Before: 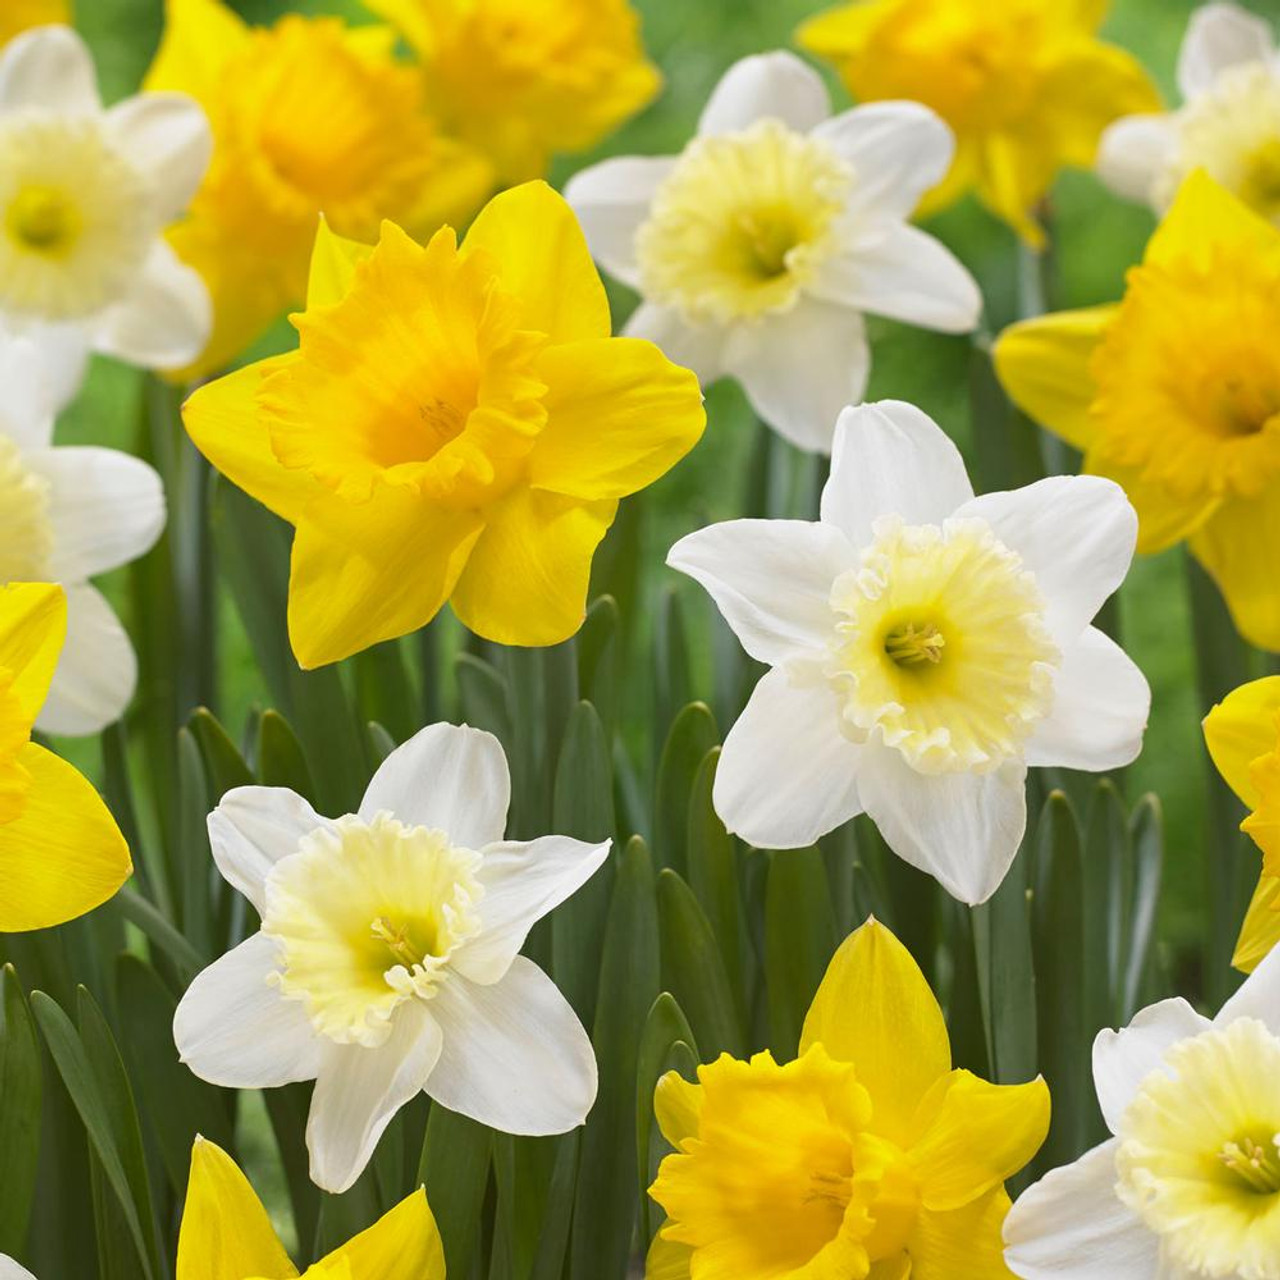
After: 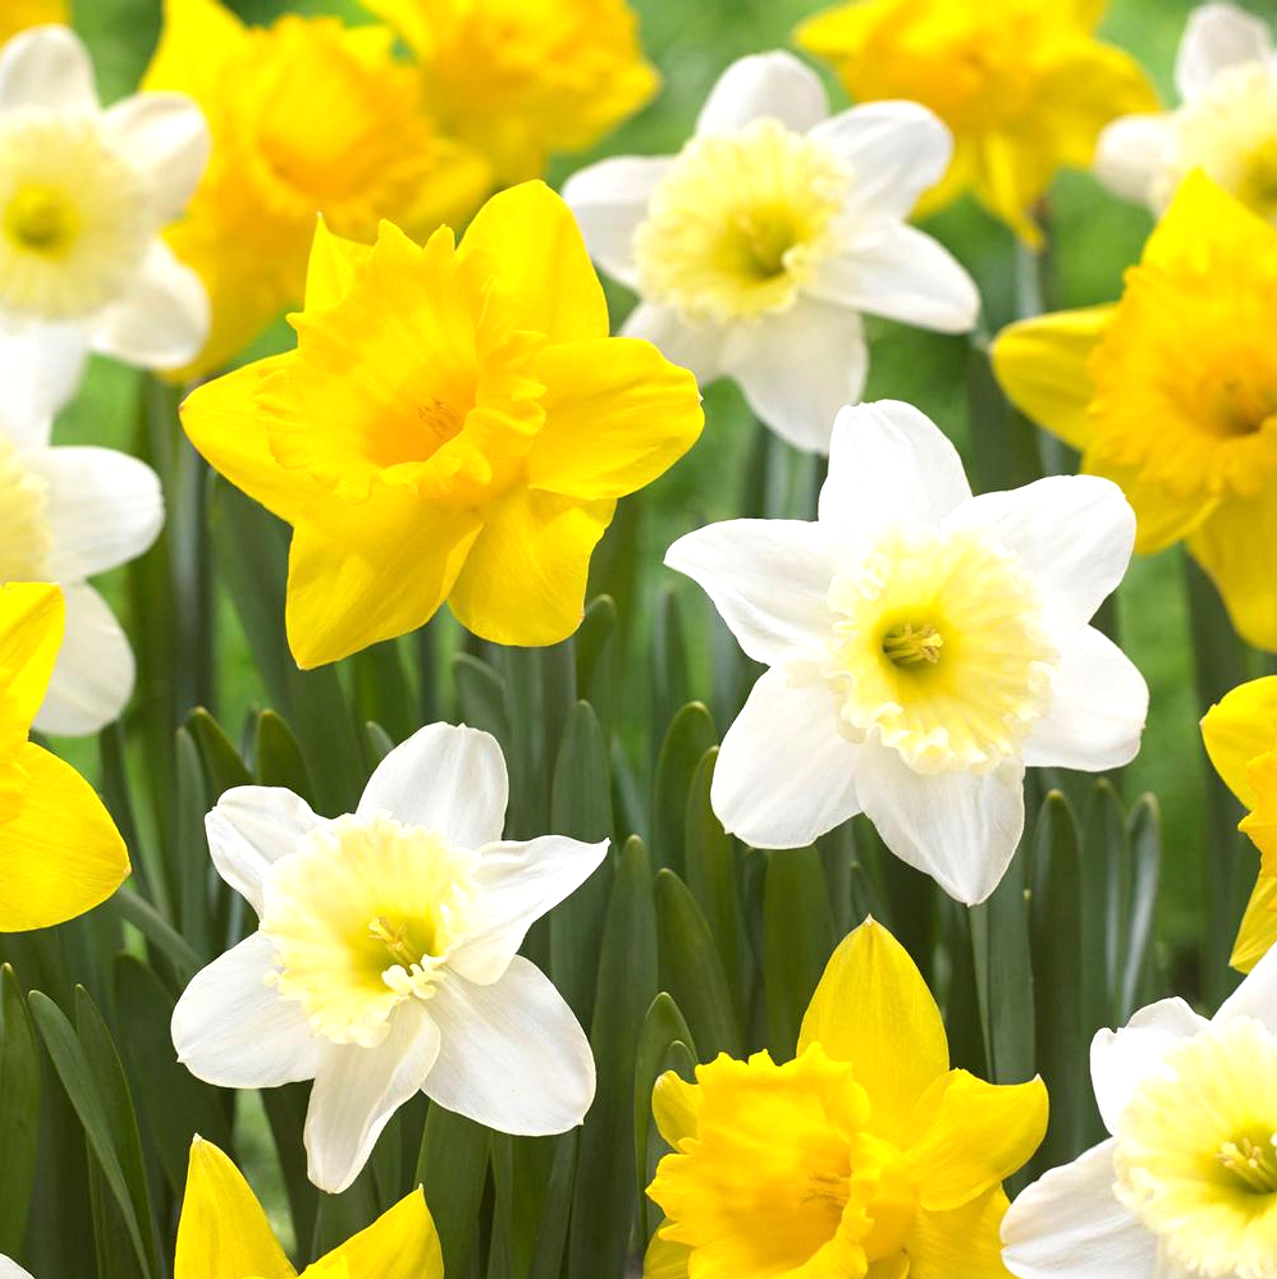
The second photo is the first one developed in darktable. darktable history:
crop and rotate: left 0.158%
shadows and highlights: radius 332.75, shadows 53.73, highlights -99.62, compress 94.43%, soften with gaussian
tone equalizer: -8 EV -0.417 EV, -7 EV -0.377 EV, -6 EV -0.299 EV, -5 EV -0.187 EV, -3 EV 0.197 EV, -2 EV 0.306 EV, -1 EV 0.409 EV, +0 EV 0.421 EV
